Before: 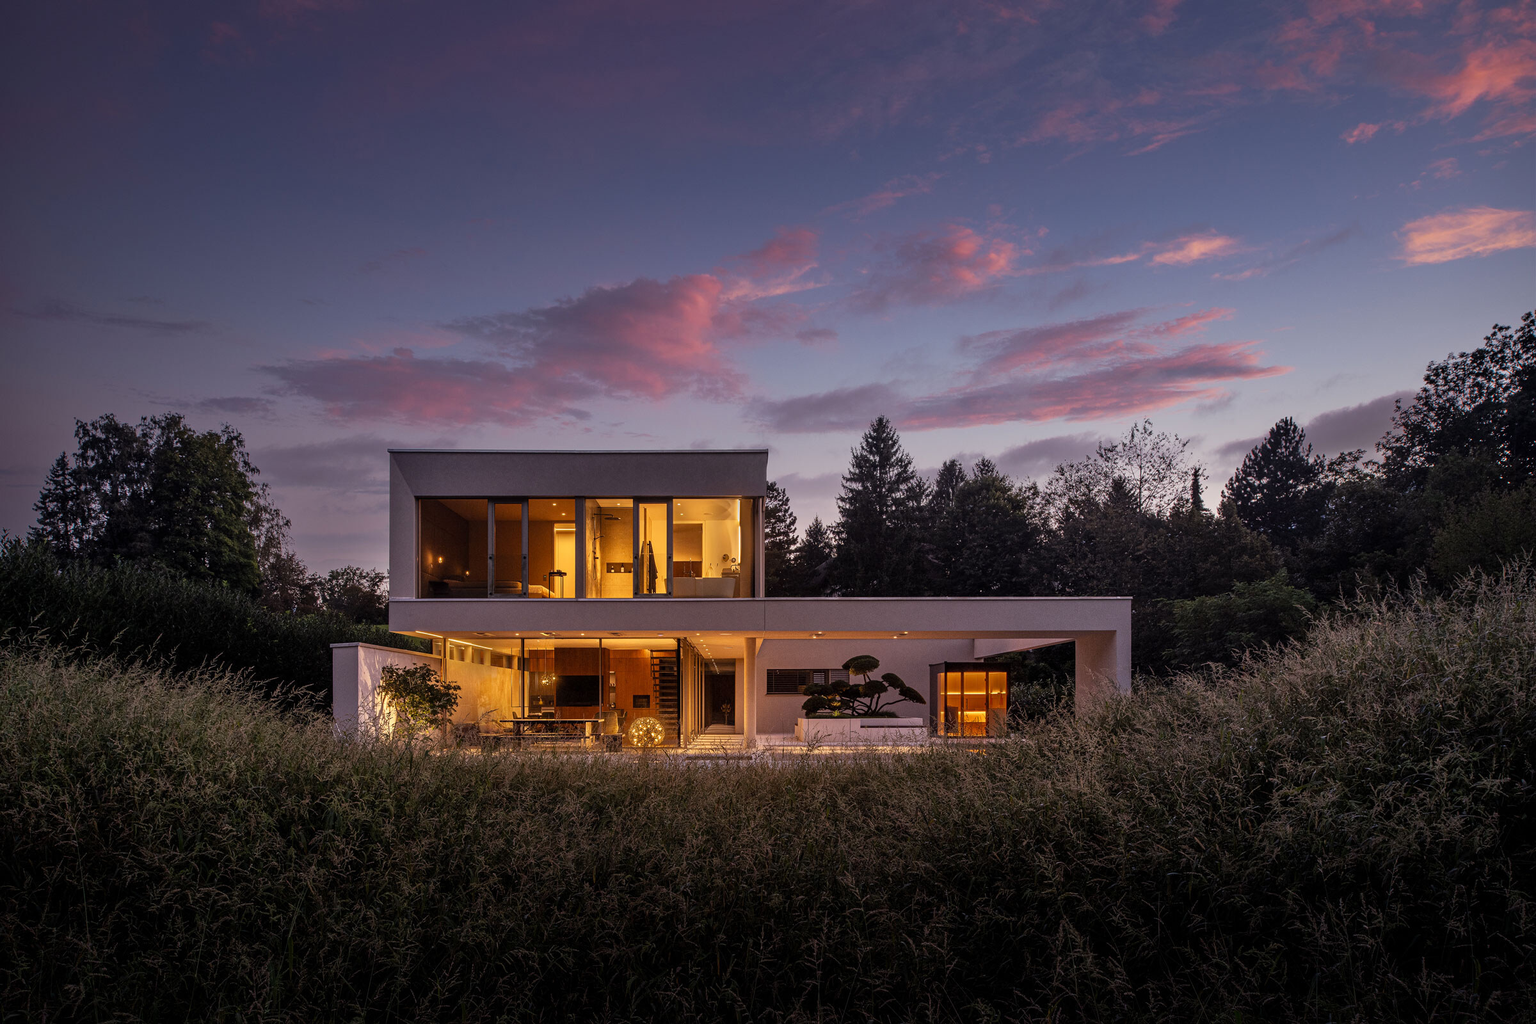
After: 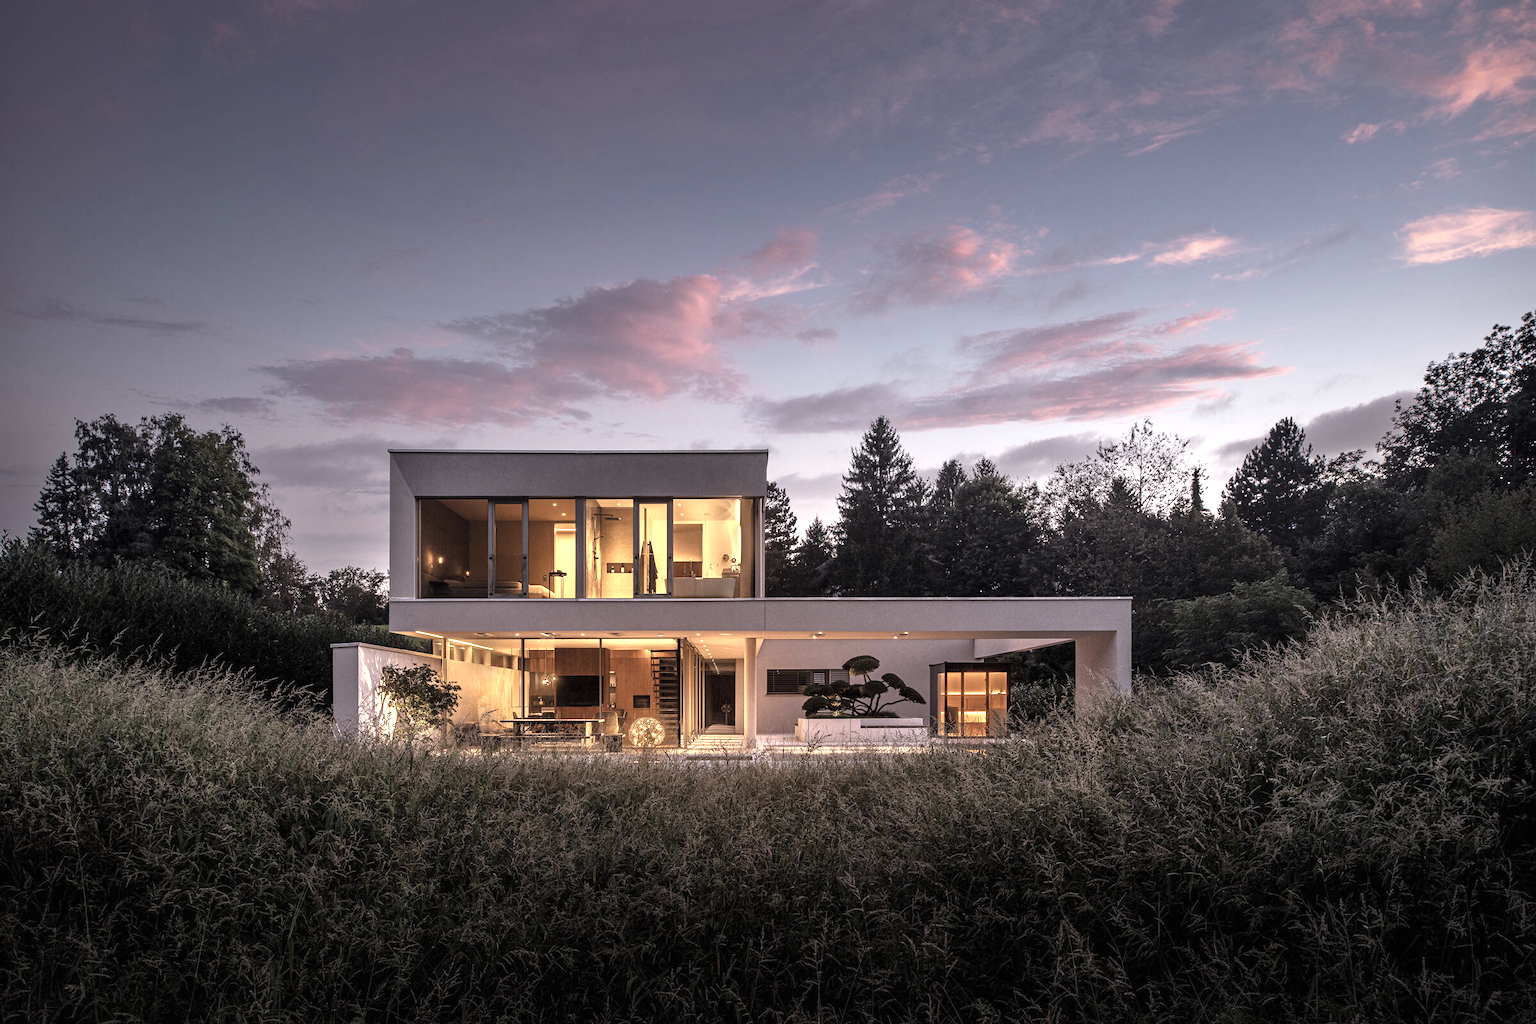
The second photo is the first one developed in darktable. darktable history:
color correction: saturation 0.5
exposure: black level correction 0, exposure 1.1 EV, compensate exposure bias true, compensate highlight preservation false
color zones: curves: ch1 [(0, 0.523) (0.143, 0.545) (0.286, 0.52) (0.429, 0.506) (0.571, 0.503) (0.714, 0.503) (0.857, 0.508) (1, 0.523)]
